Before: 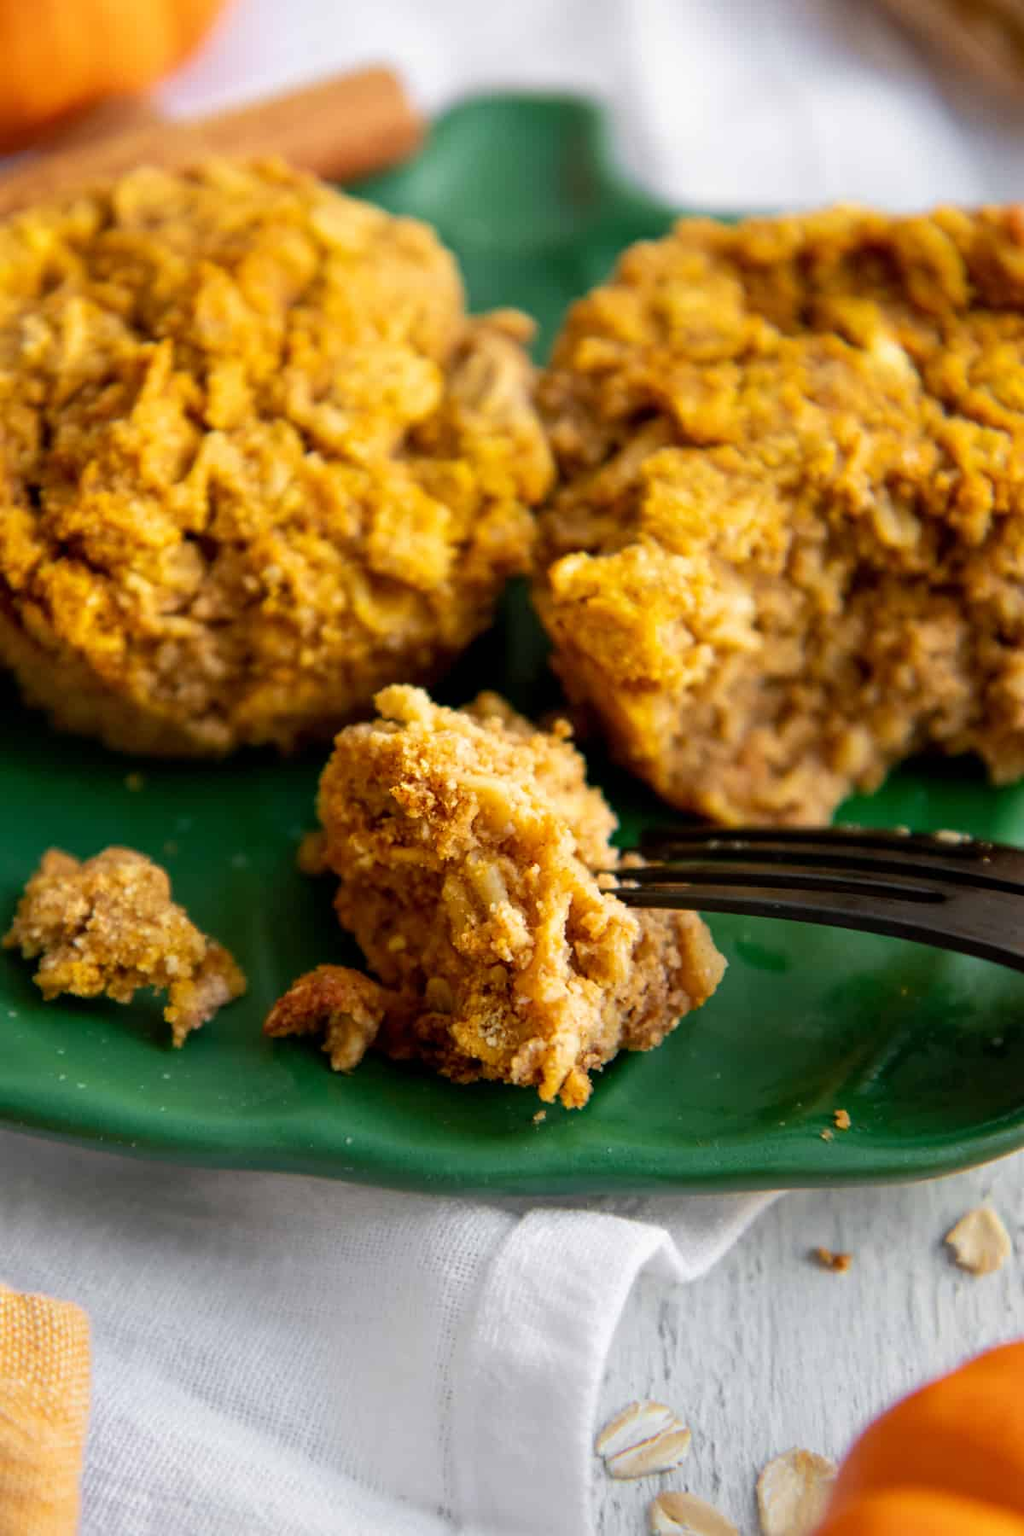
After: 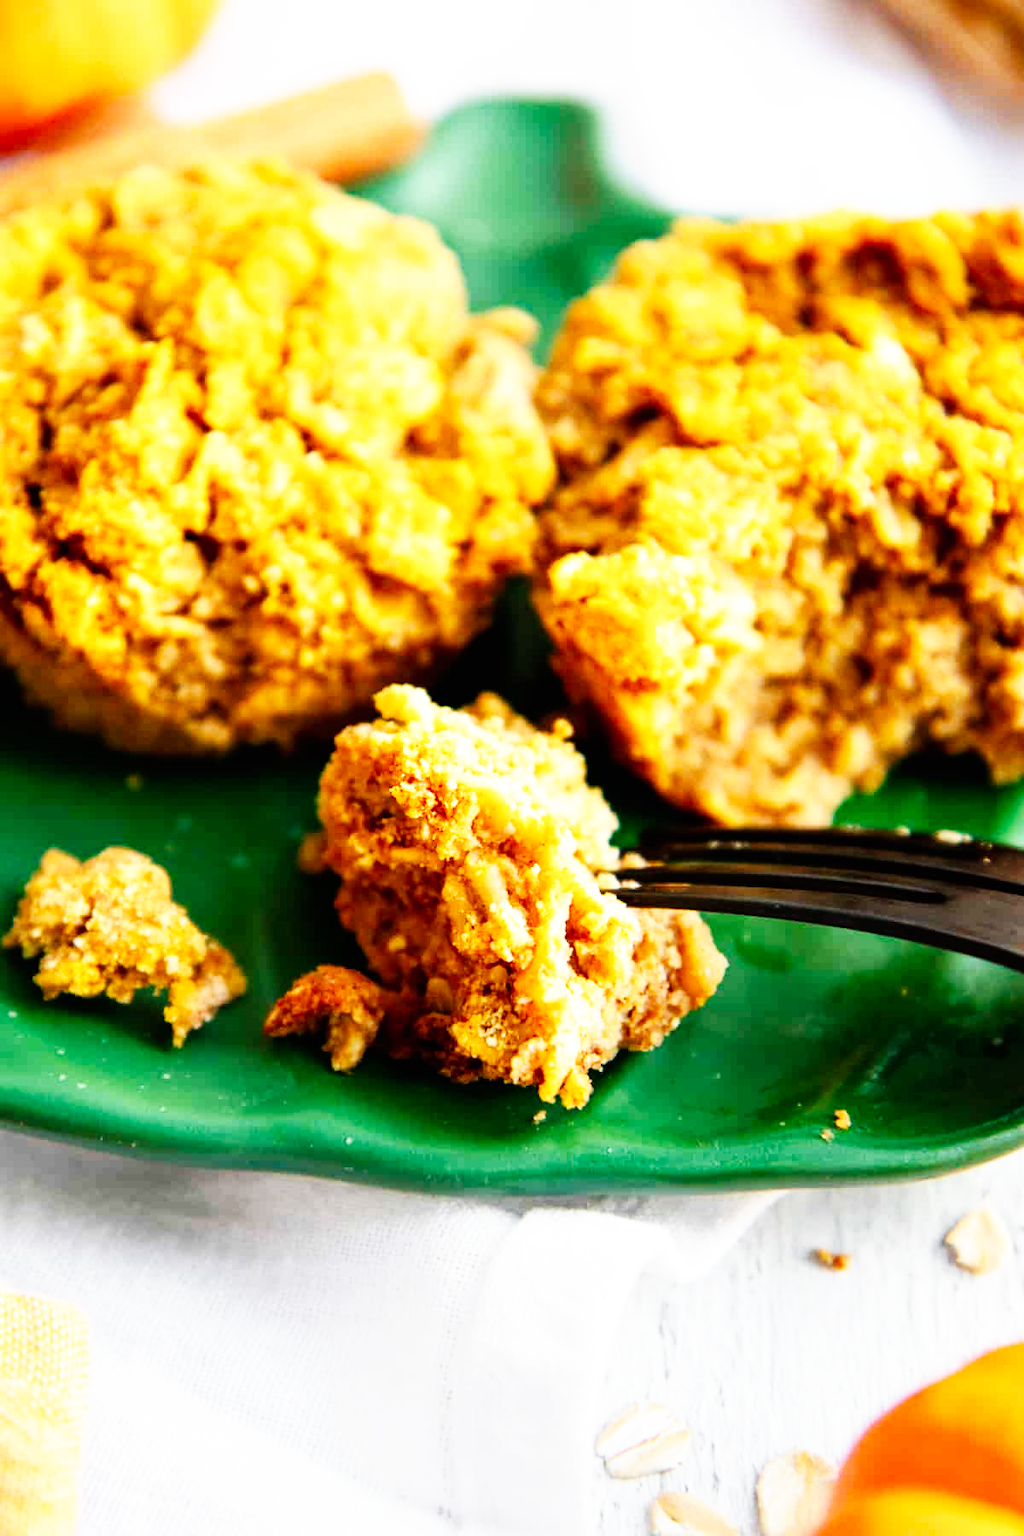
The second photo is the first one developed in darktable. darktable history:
exposure: exposure 0.238 EV, compensate exposure bias true, compensate highlight preservation false
color correction: highlights b* -0.012, saturation 0.983
base curve: curves: ch0 [(0, 0) (0.007, 0.004) (0.027, 0.03) (0.046, 0.07) (0.207, 0.54) (0.442, 0.872) (0.673, 0.972) (1, 1)], preserve colors none
